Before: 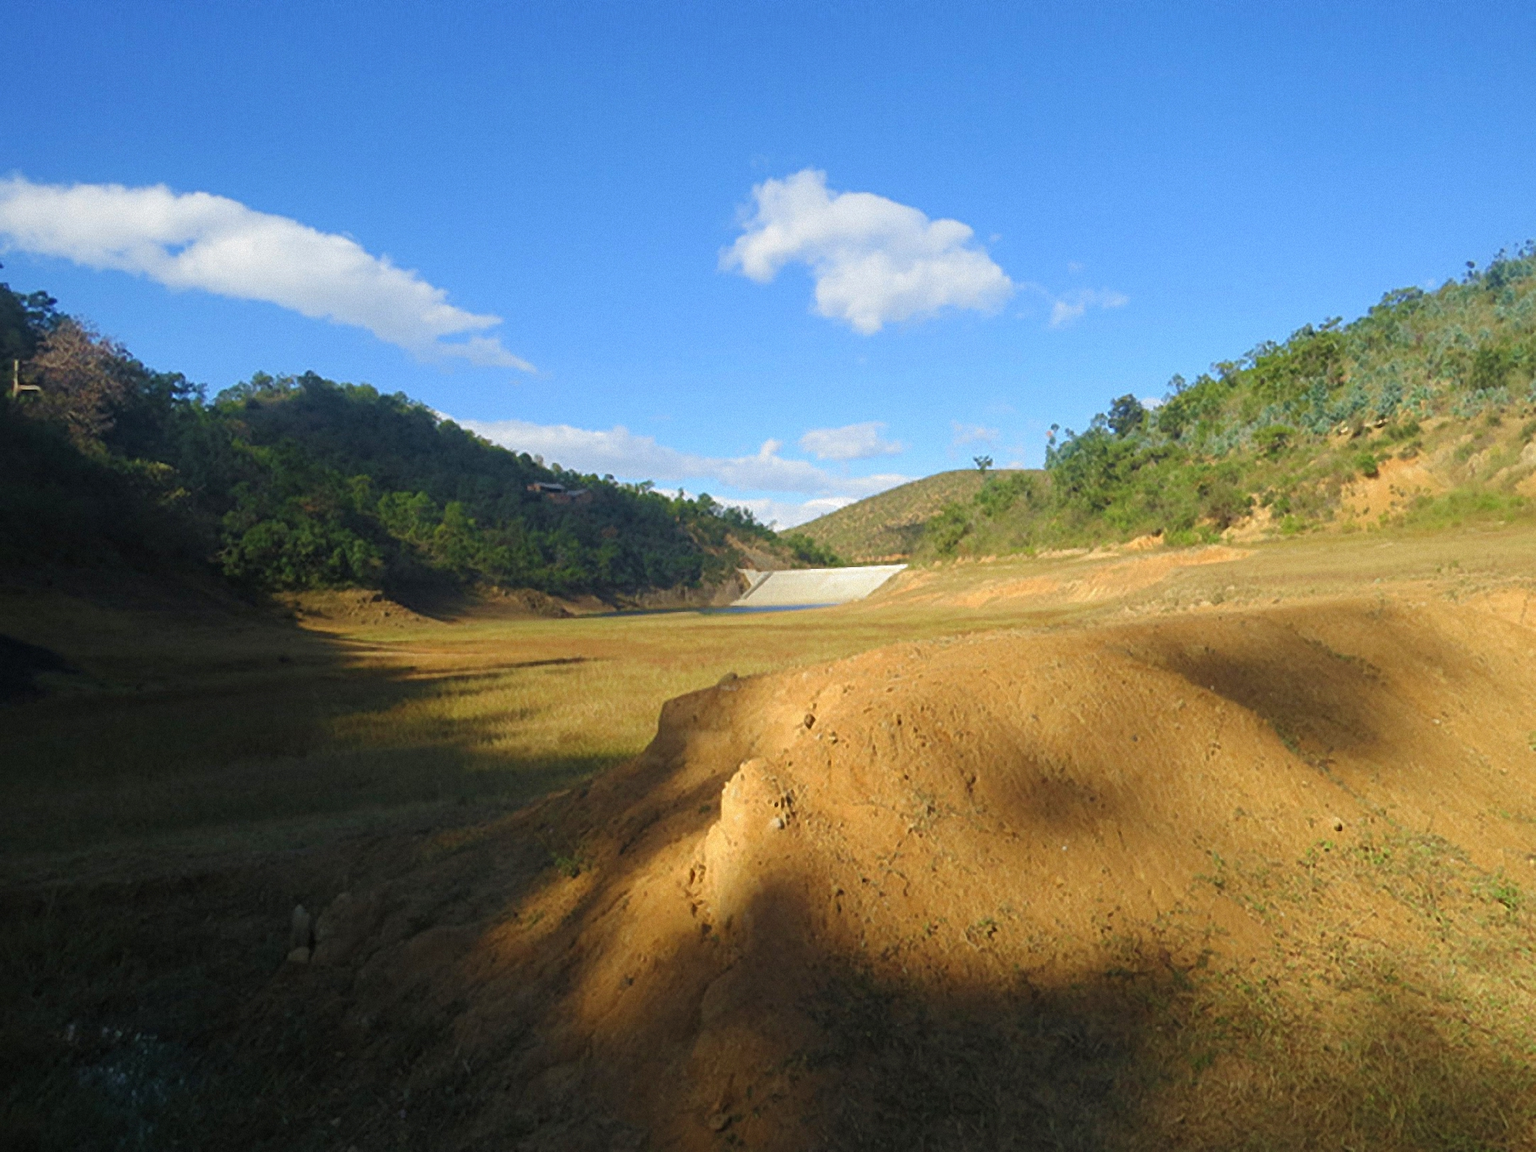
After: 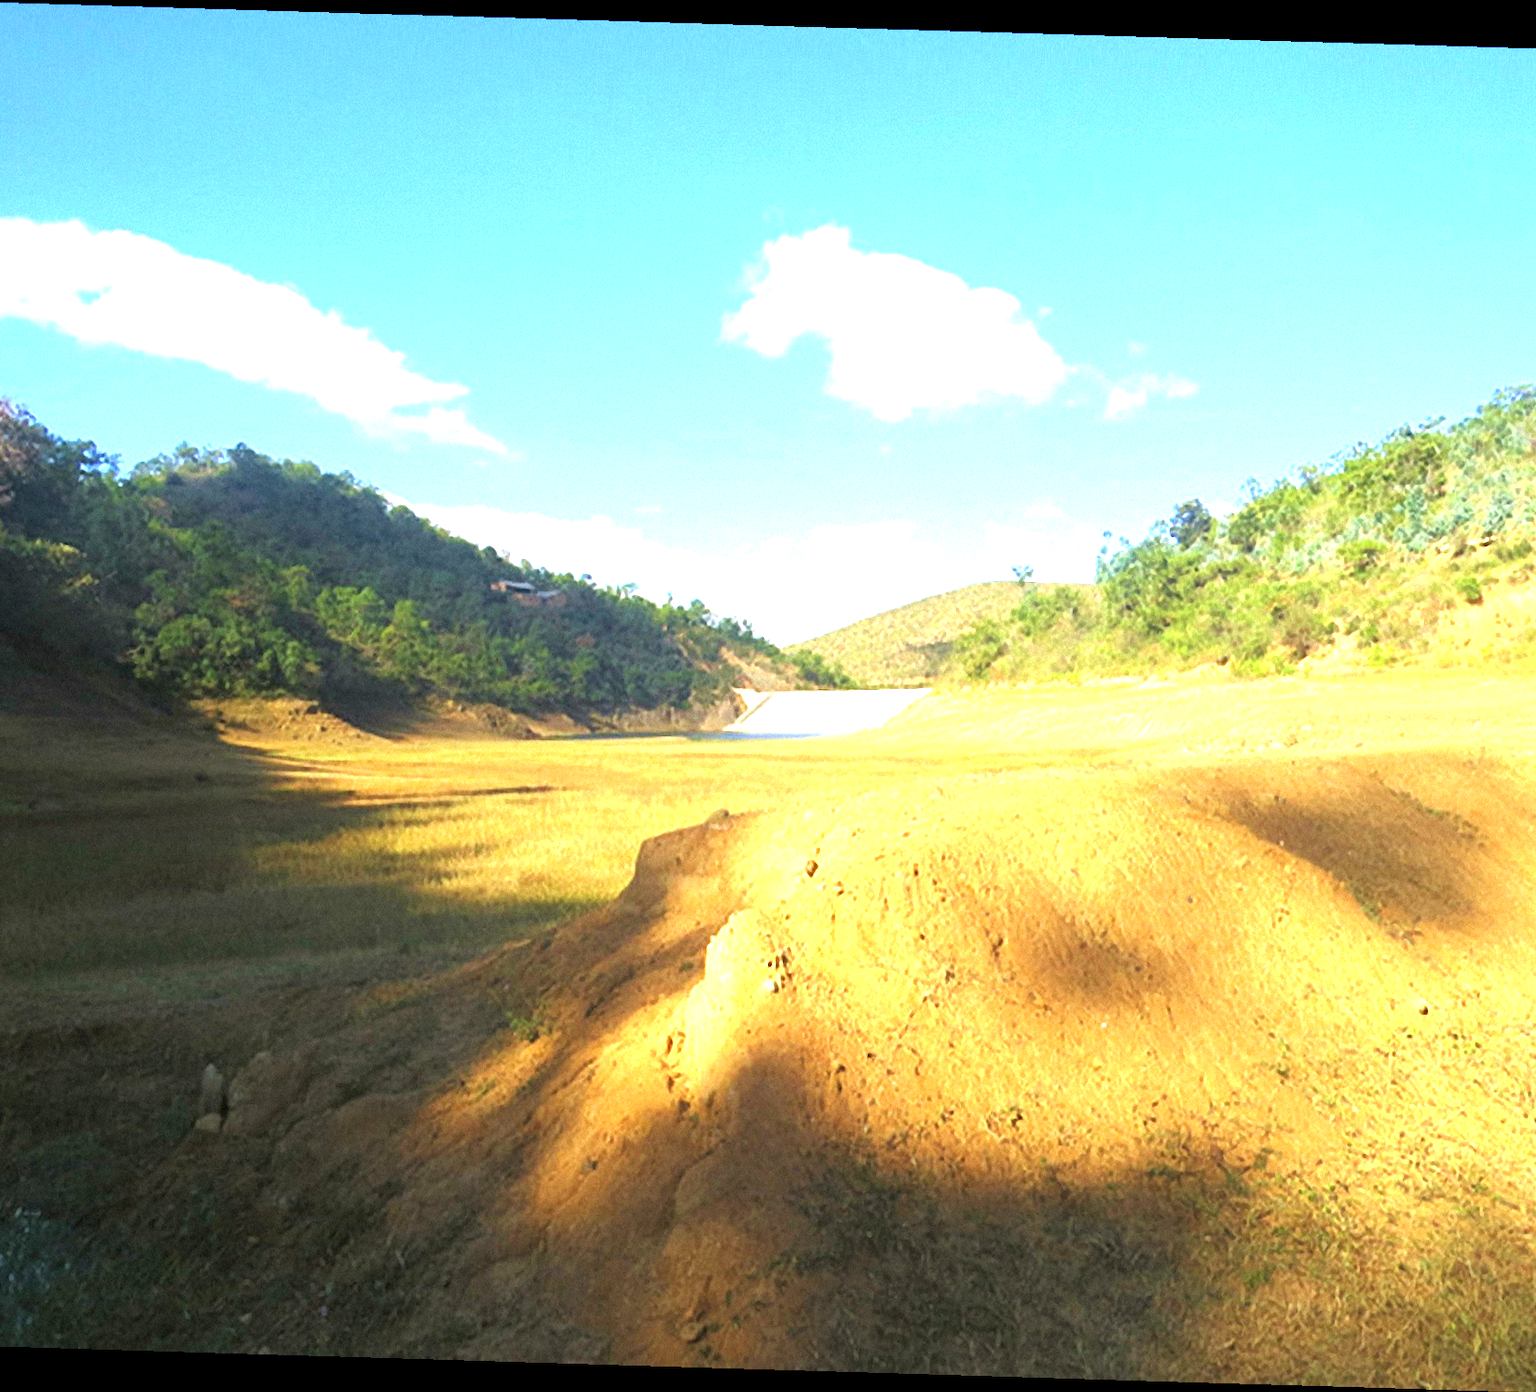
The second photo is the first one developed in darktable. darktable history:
color balance: mode lift, gamma, gain (sRGB), lift [1, 0.99, 1.01, 0.992], gamma [1, 1.037, 0.974, 0.963]
exposure: black level correction 0.001, exposure 1.719 EV, compensate exposure bias true, compensate highlight preservation false
rotate and perspective: rotation 1.72°, automatic cropping off
crop: left 8.026%, right 7.374%
